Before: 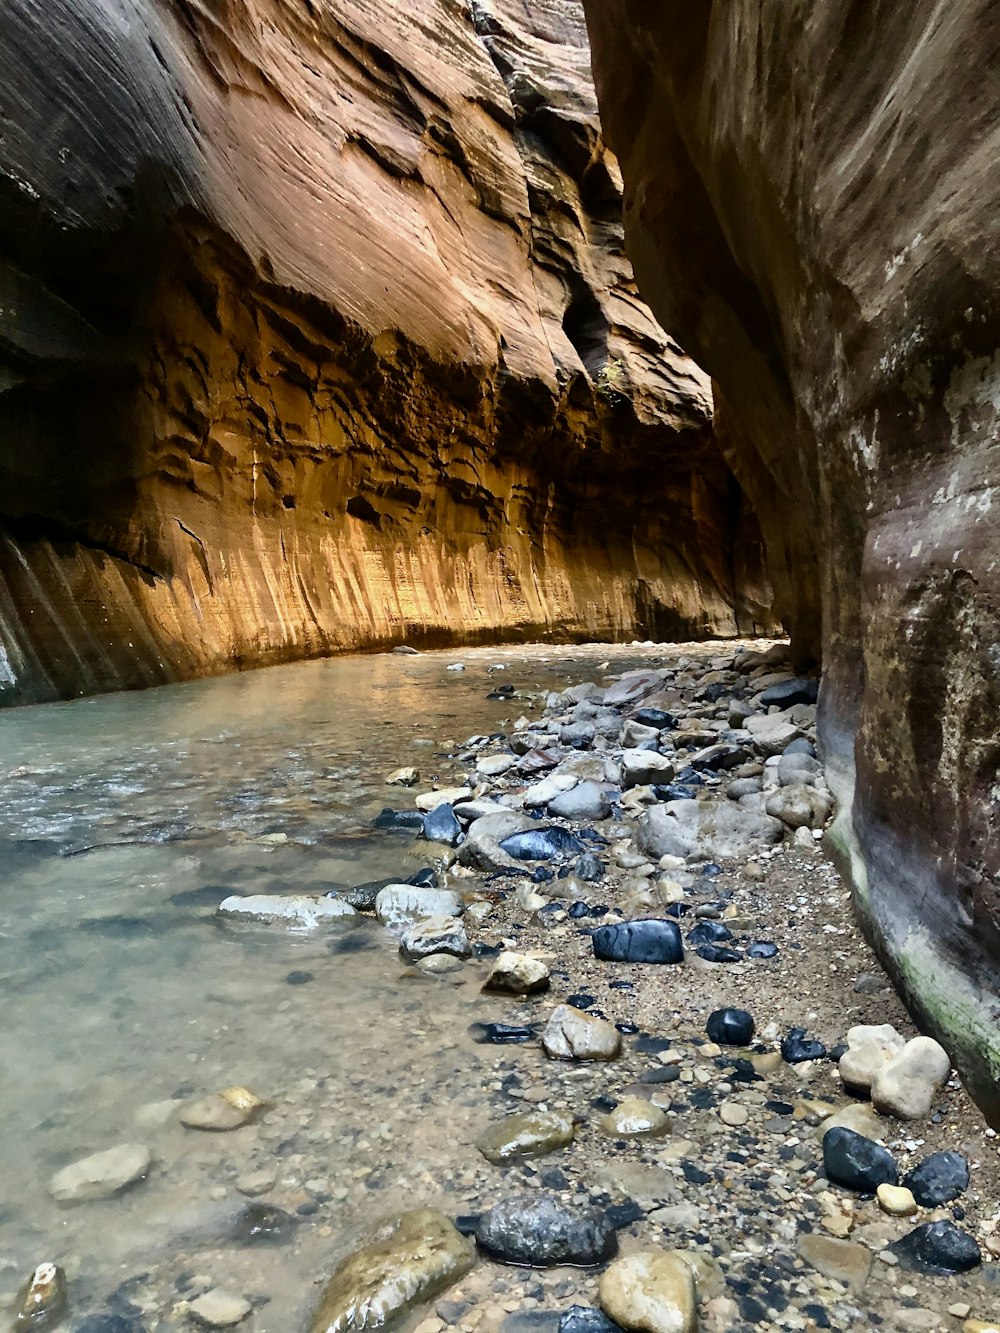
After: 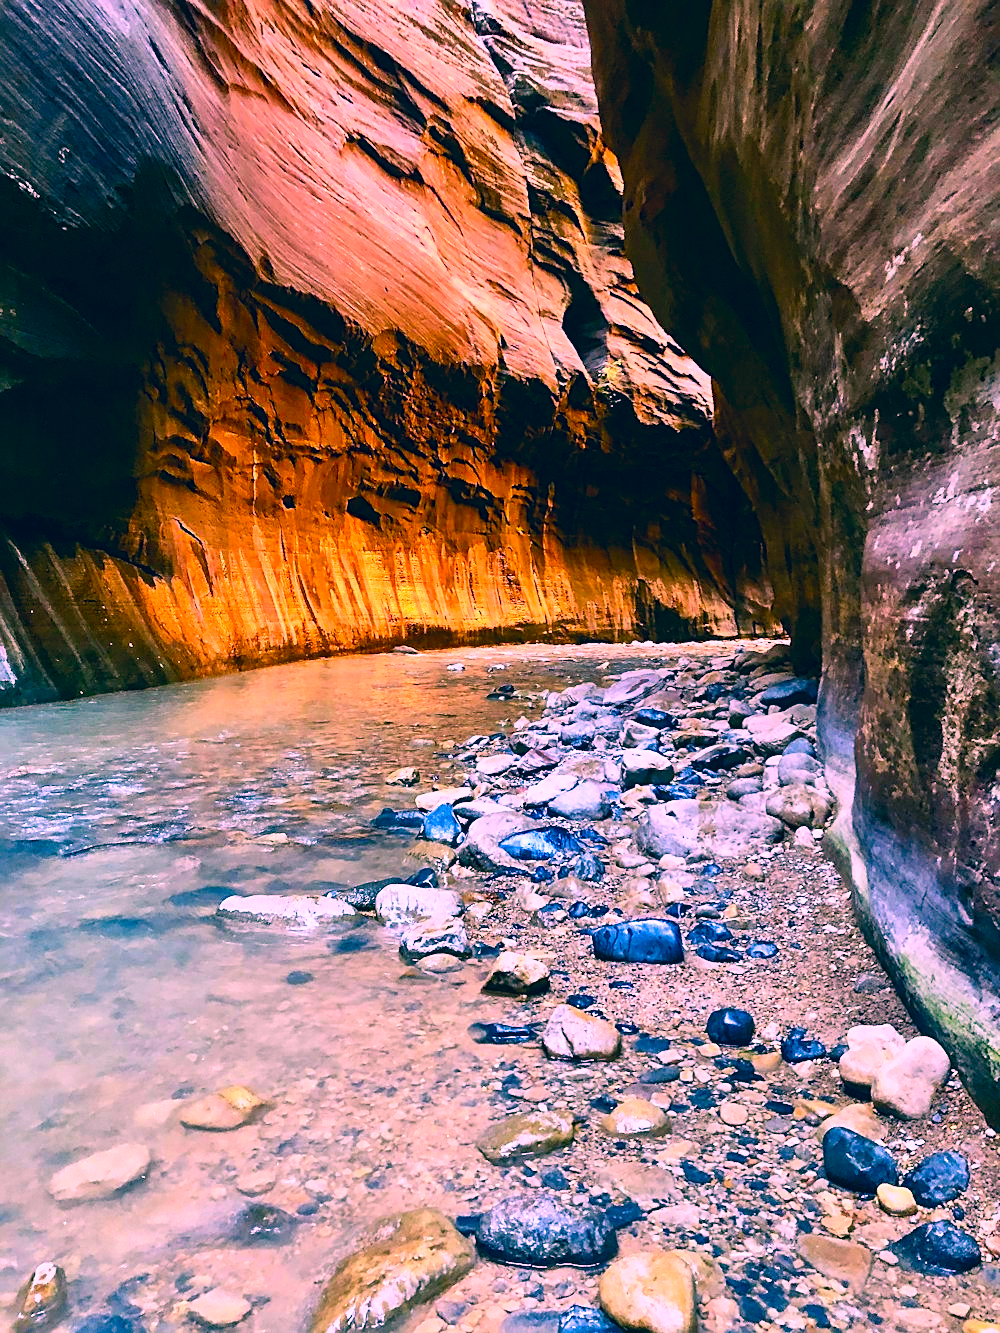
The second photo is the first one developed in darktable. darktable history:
contrast brightness saturation: contrast 0.2, brightness 0.16, saturation 0.22
white balance: red 1.05, blue 1.072
sharpen: on, module defaults
color correction: highlights a* 17.03, highlights b* 0.205, shadows a* -15.38, shadows b* -14.56, saturation 1.5
local contrast: highlights 100%, shadows 100%, detail 120%, midtone range 0.2
